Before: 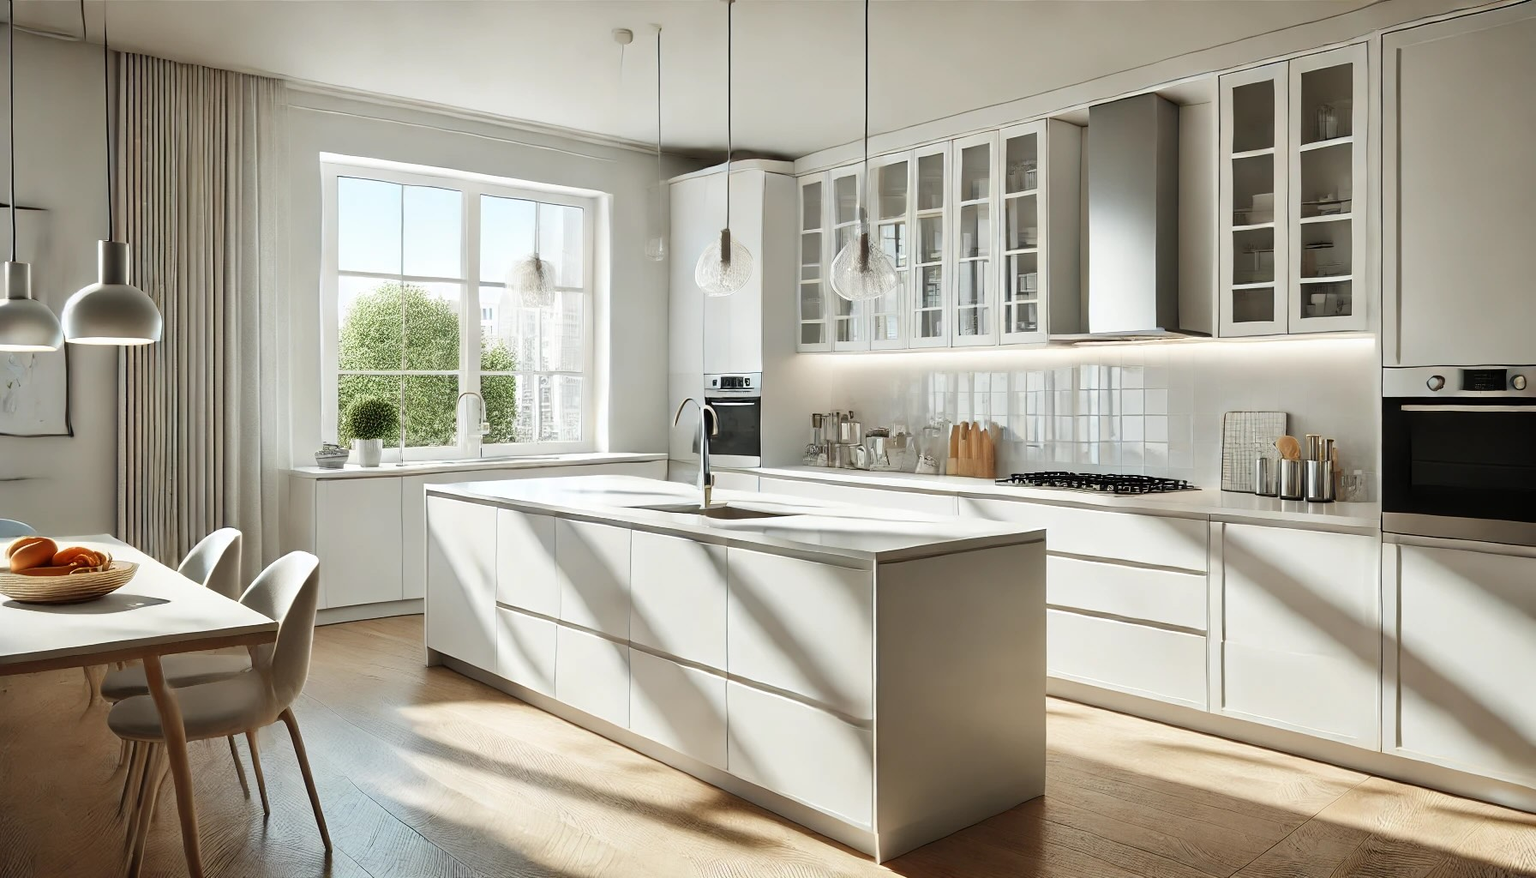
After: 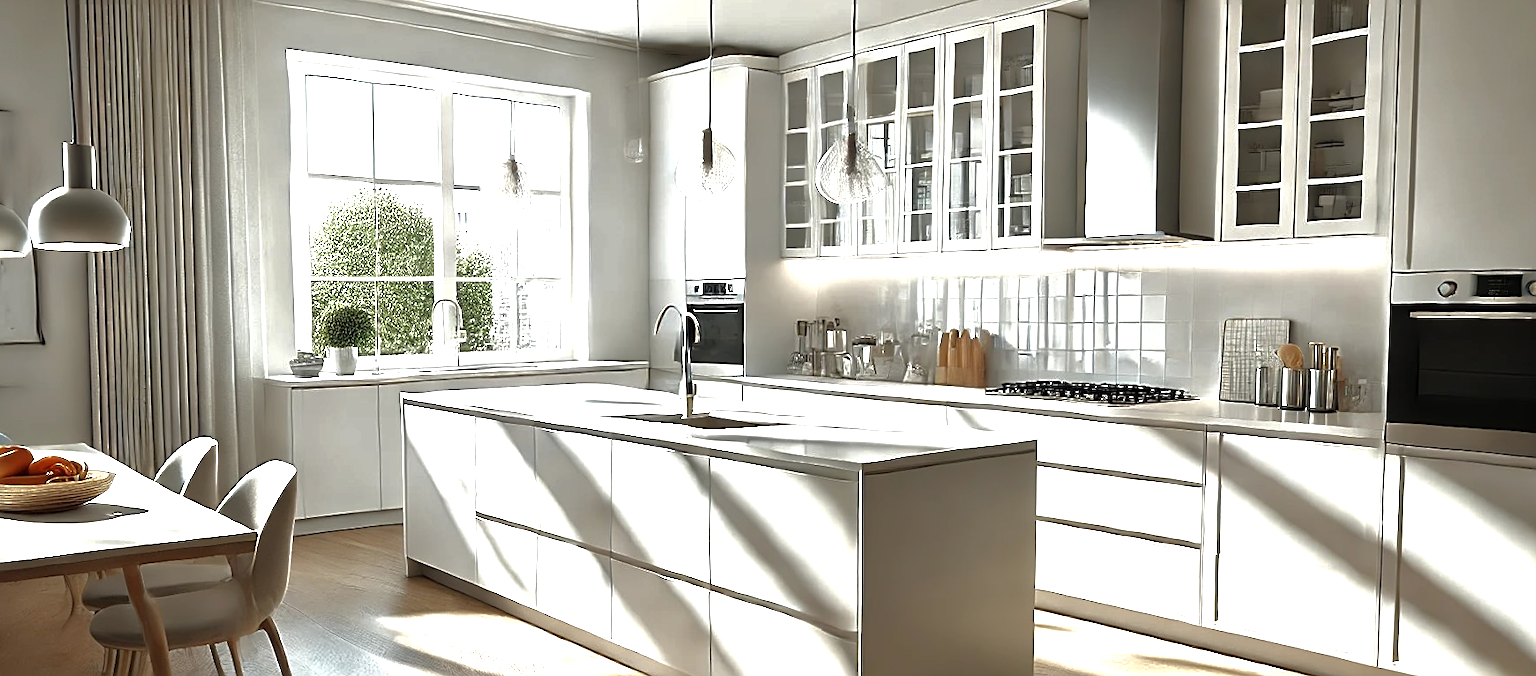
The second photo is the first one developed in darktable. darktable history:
crop and rotate: left 2.991%, top 13.302%, right 1.981%, bottom 12.636%
base curve: curves: ch0 [(0, 0) (0.826, 0.587) (1, 1)]
sharpen: on, module defaults
exposure: black level correction 0, exposure 0.7 EV, compensate exposure bias true, compensate highlight preservation false
rotate and perspective: lens shift (vertical) 0.048, lens shift (horizontal) -0.024, automatic cropping off
